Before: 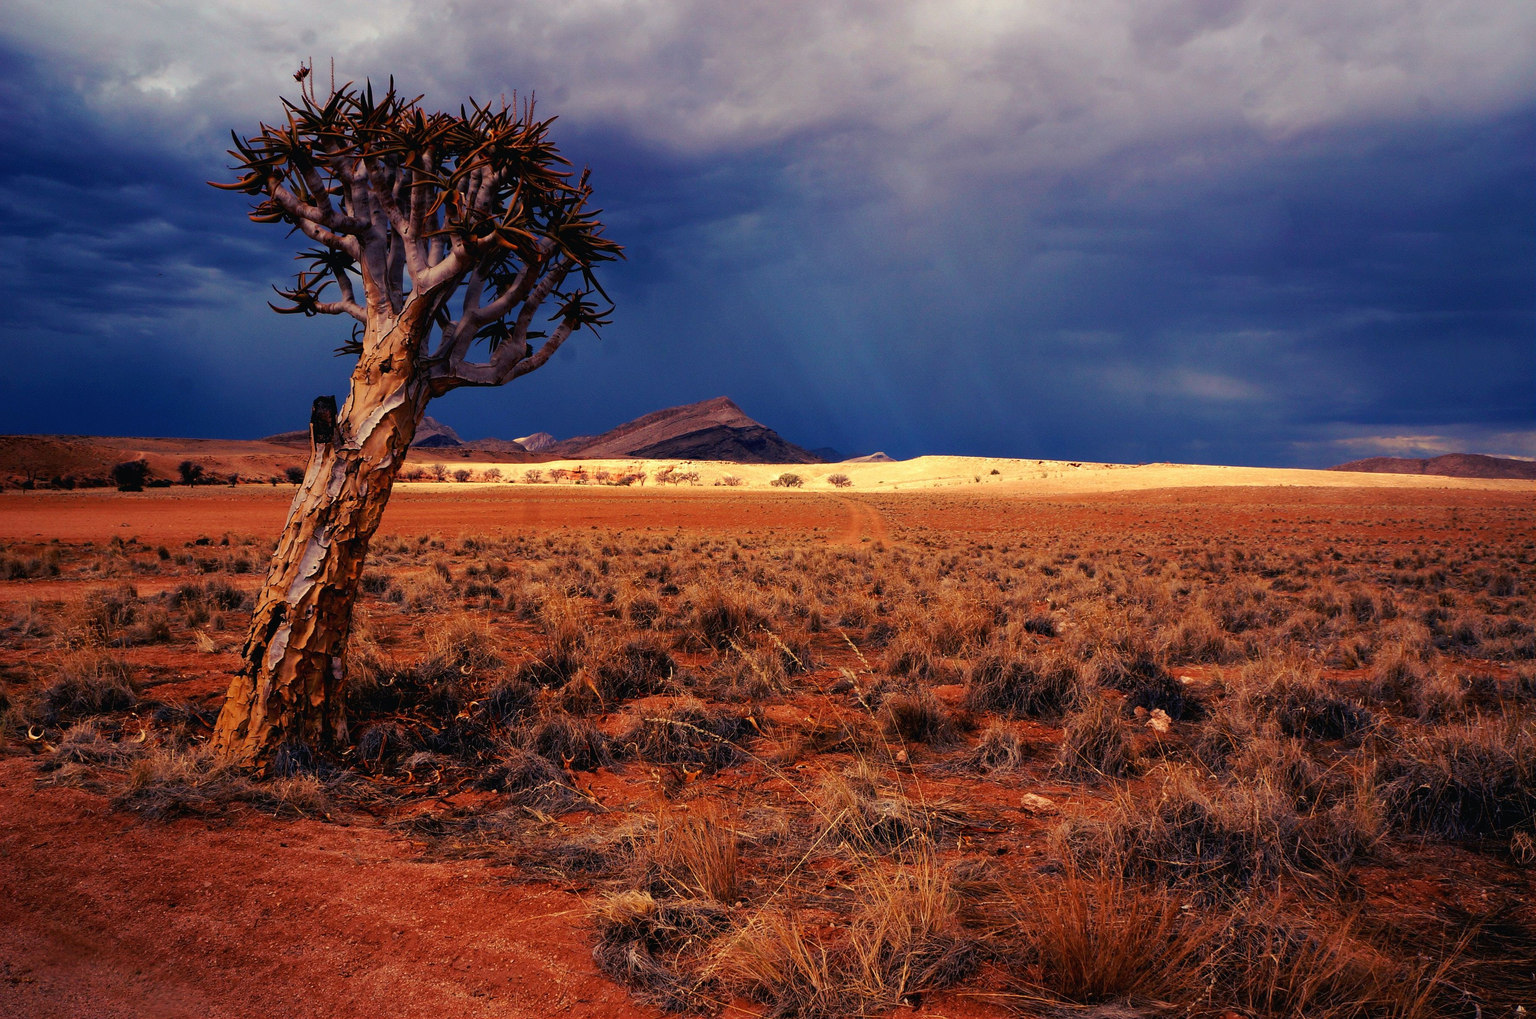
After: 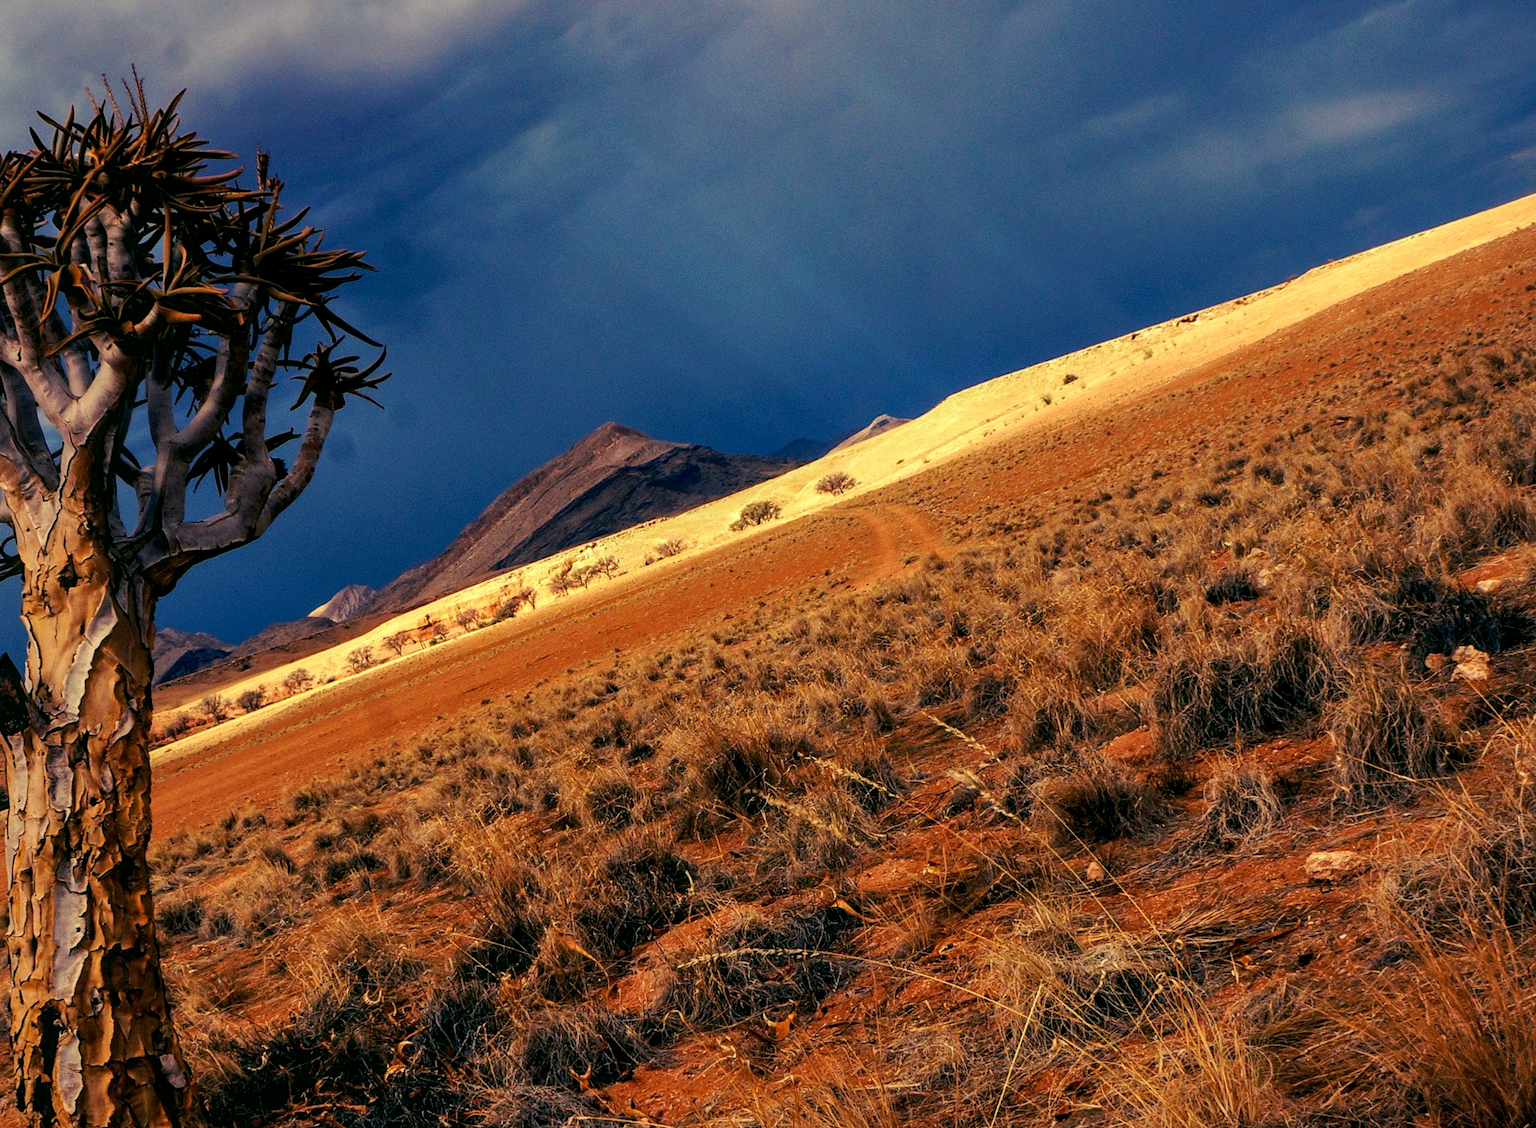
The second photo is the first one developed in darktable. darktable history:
shadows and highlights: shadows 29.46, highlights -28.91, low approximation 0.01, soften with gaussian
crop and rotate: angle 21.08°, left 6.875%, right 3.773%, bottom 1.141%
local contrast: on, module defaults
color correction: highlights a* -0.44, highlights b* 9.38, shadows a* -8.77, shadows b* 0.53
